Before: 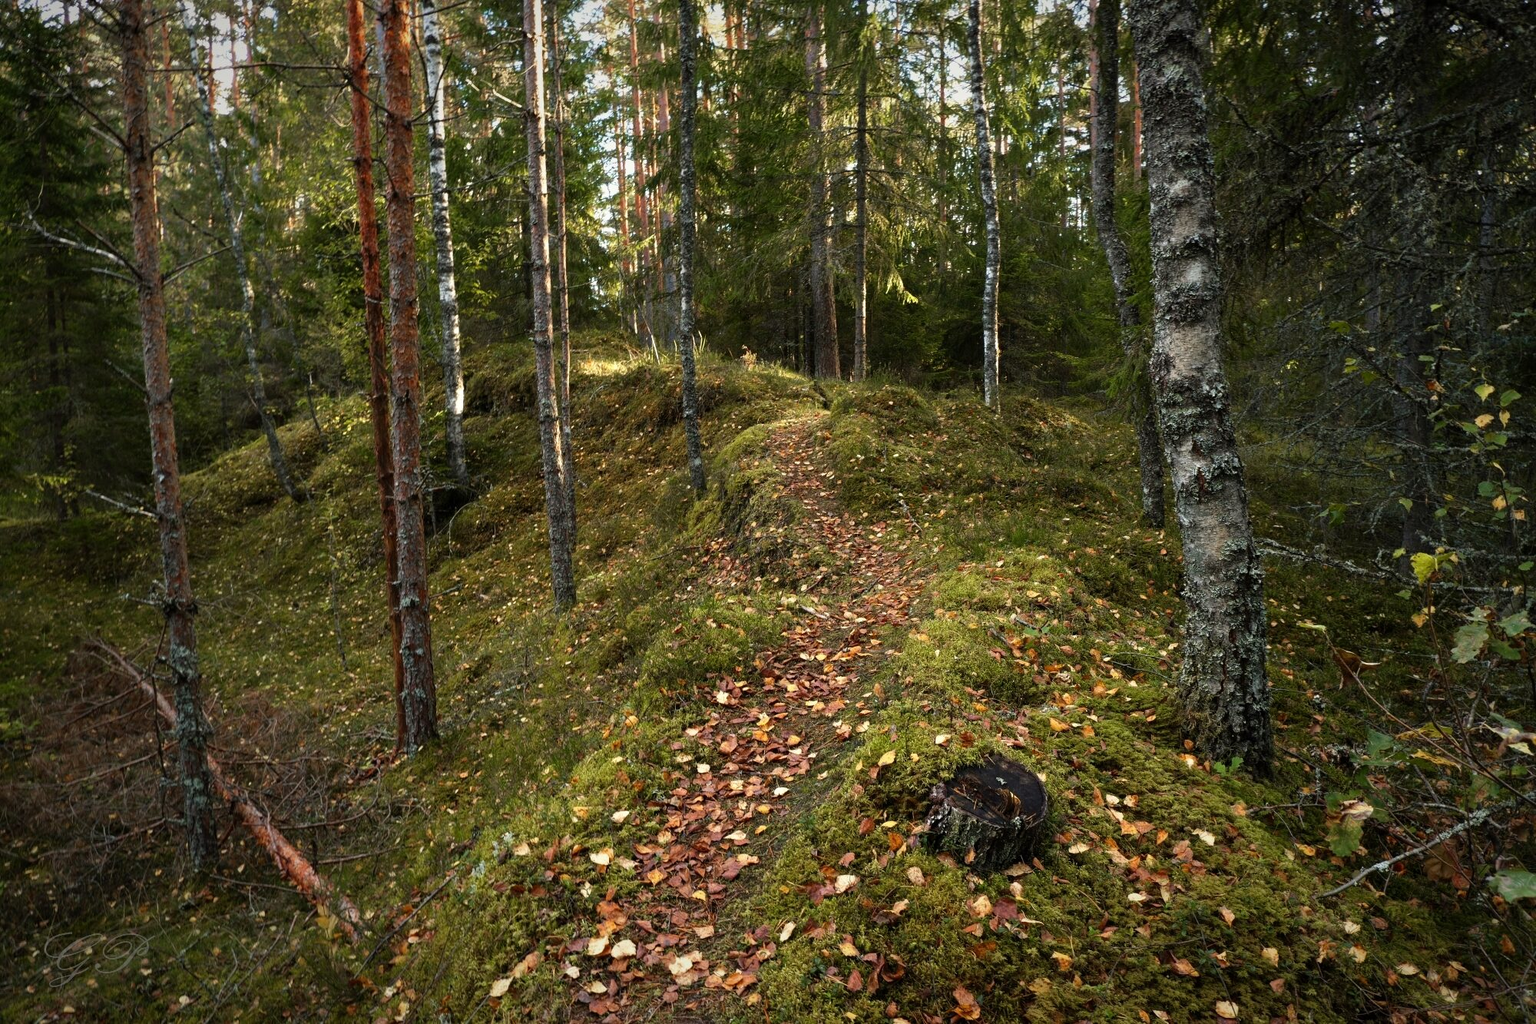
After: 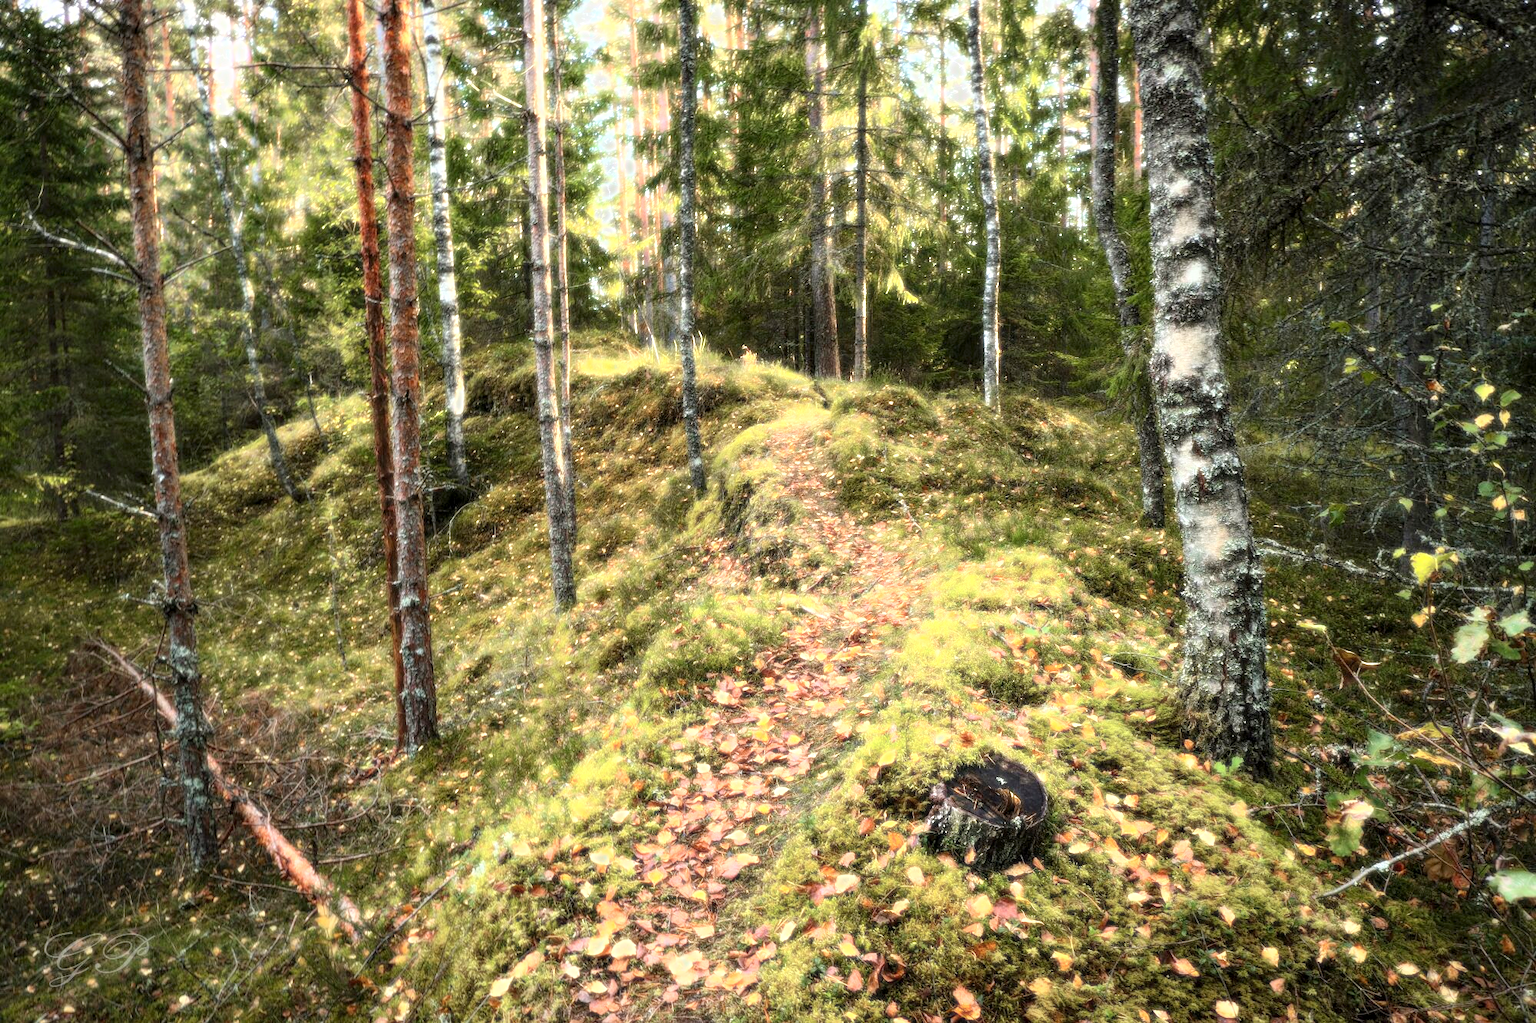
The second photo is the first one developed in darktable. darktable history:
exposure: black level correction 0, exposure 1.1 EV, compensate exposure bias true, compensate highlight preservation false
local contrast: highlights 100%, shadows 100%, detail 120%, midtone range 0.2
bloom: size 0%, threshold 54.82%, strength 8.31%
